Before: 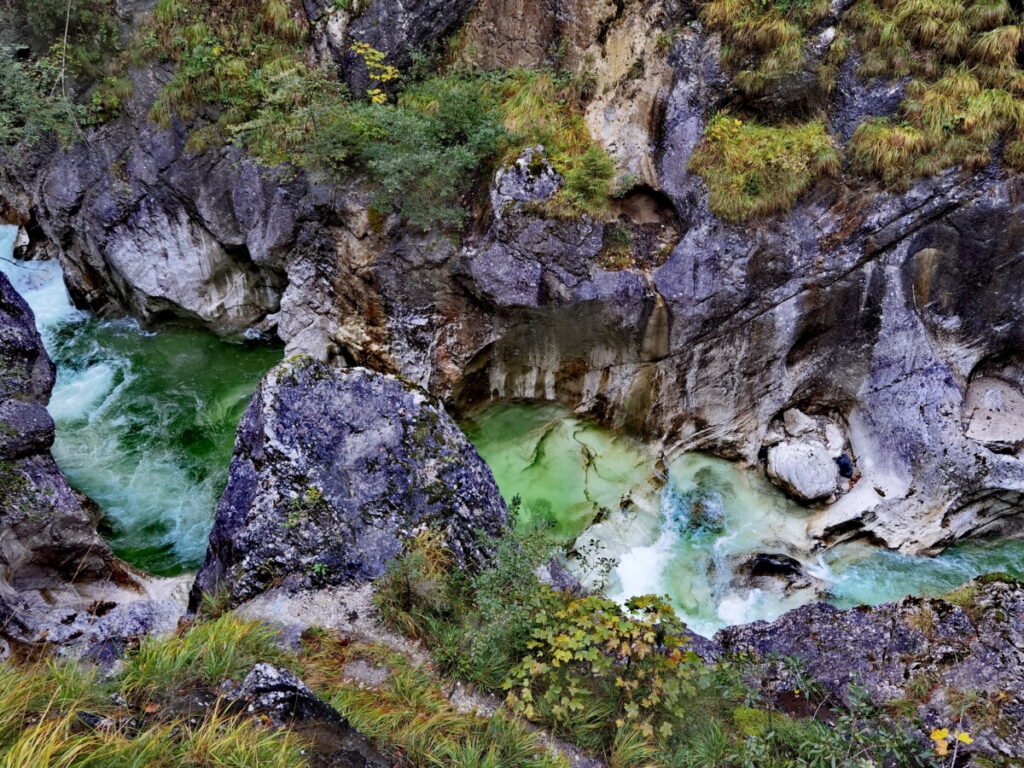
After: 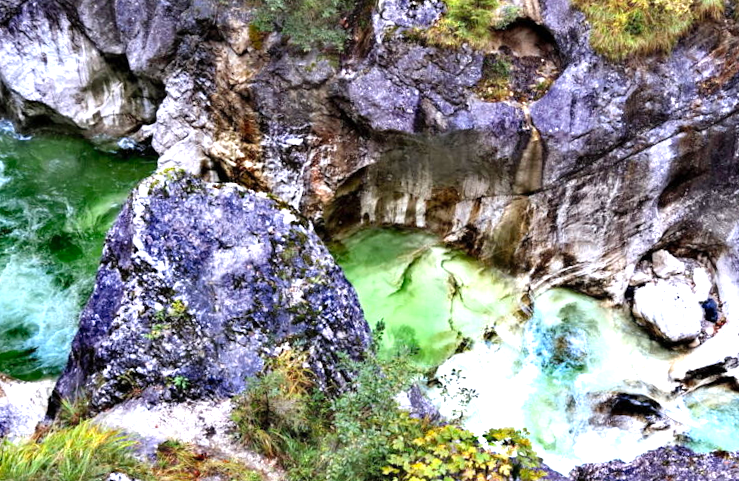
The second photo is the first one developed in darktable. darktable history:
levels: levels [0, 0.352, 0.703]
crop and rotate: angle -3.37°, left 9.79%, top 20.73%, right 12.42%, bottom 11.82%
